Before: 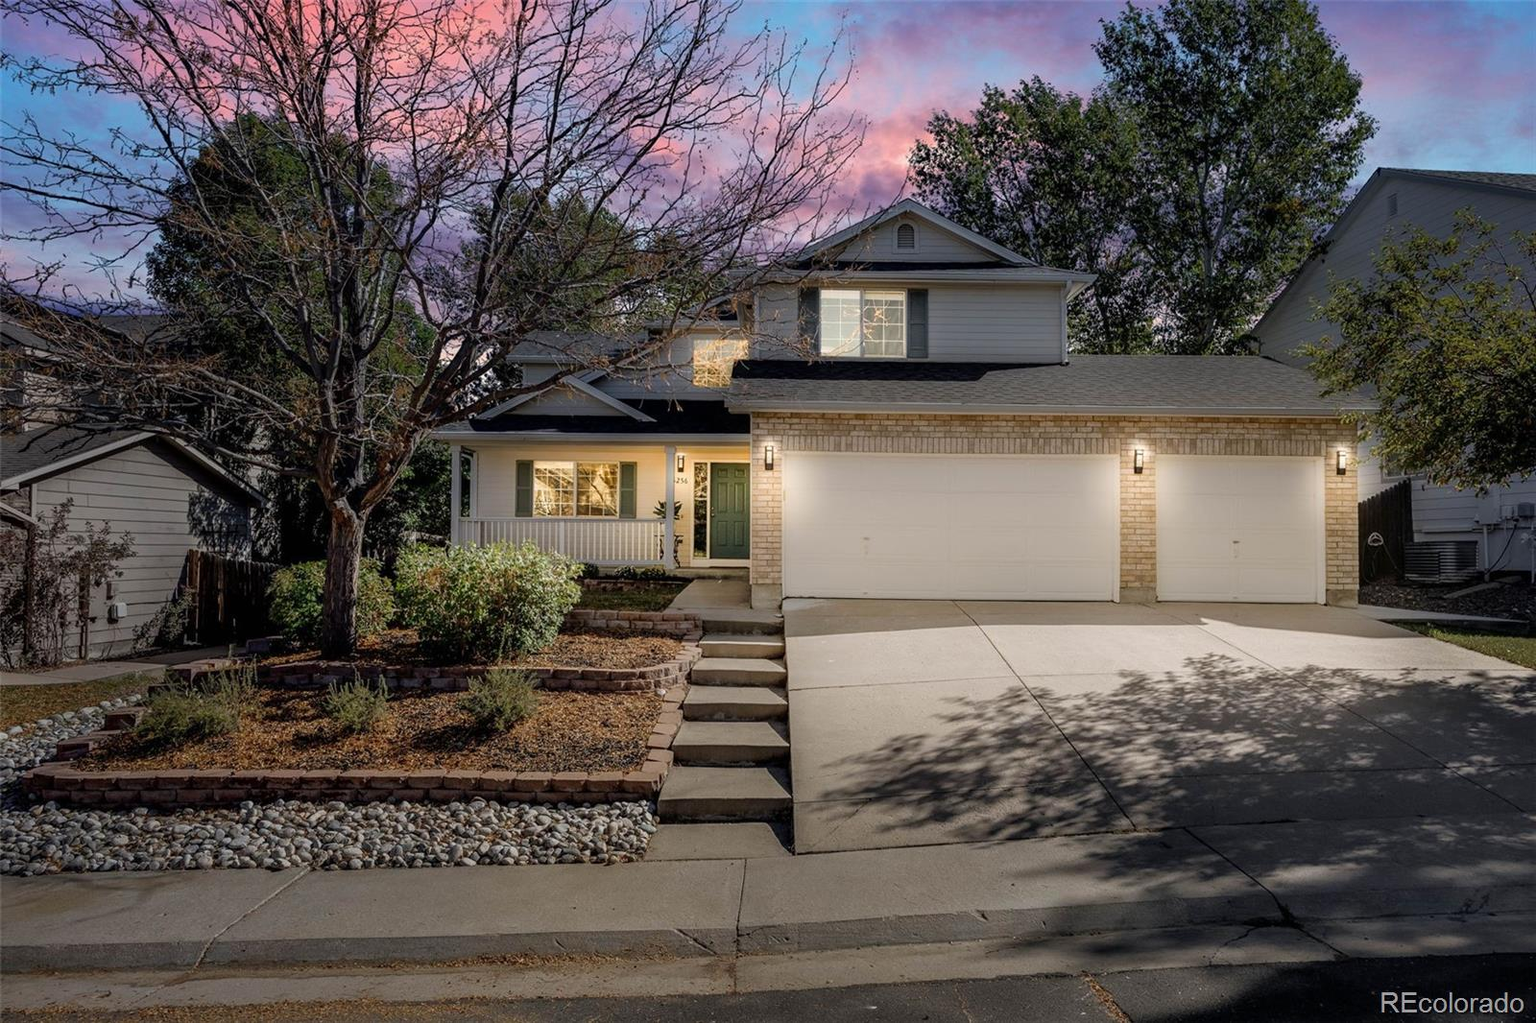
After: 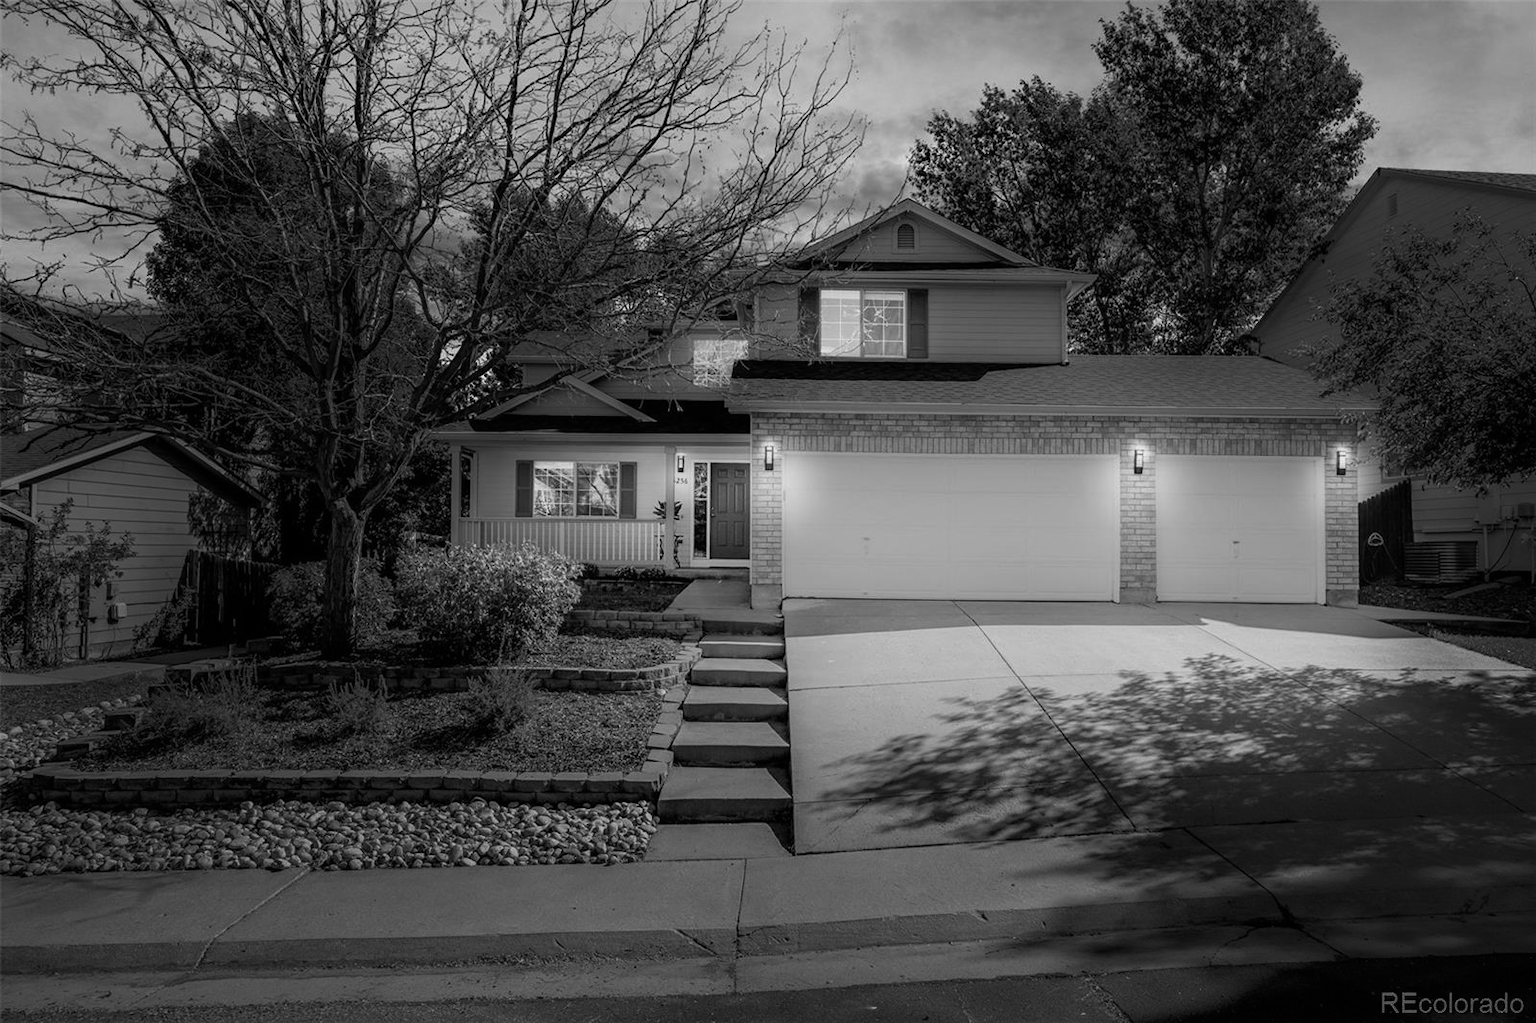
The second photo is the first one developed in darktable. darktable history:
shadows and highlights: shadows -54.26, highlights 85.16, soften with gaussian
color calibration: output gray [0.267, 0.423, 0.261, 0], illuminant same as pipeline (D50), adaptation XYZ, x 0.346, y 0.358, temperature 5004.29 K
